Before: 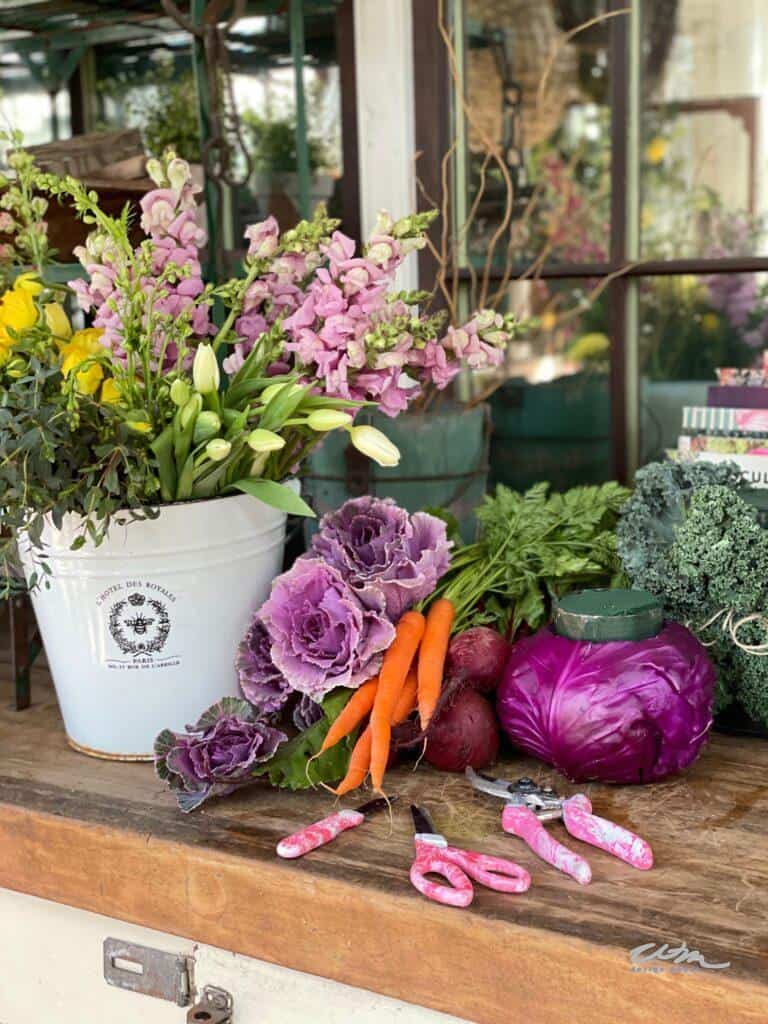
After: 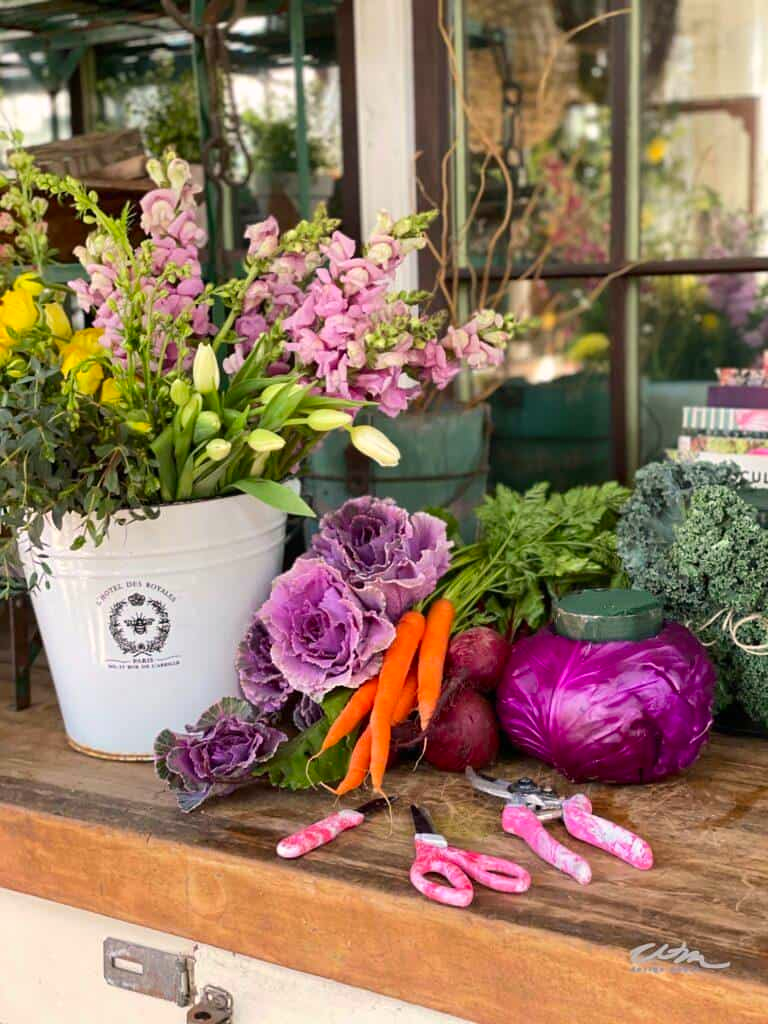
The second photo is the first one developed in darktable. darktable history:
color correction: highlights a* 3.39, highlights b* 1.71, saturation 1.19
